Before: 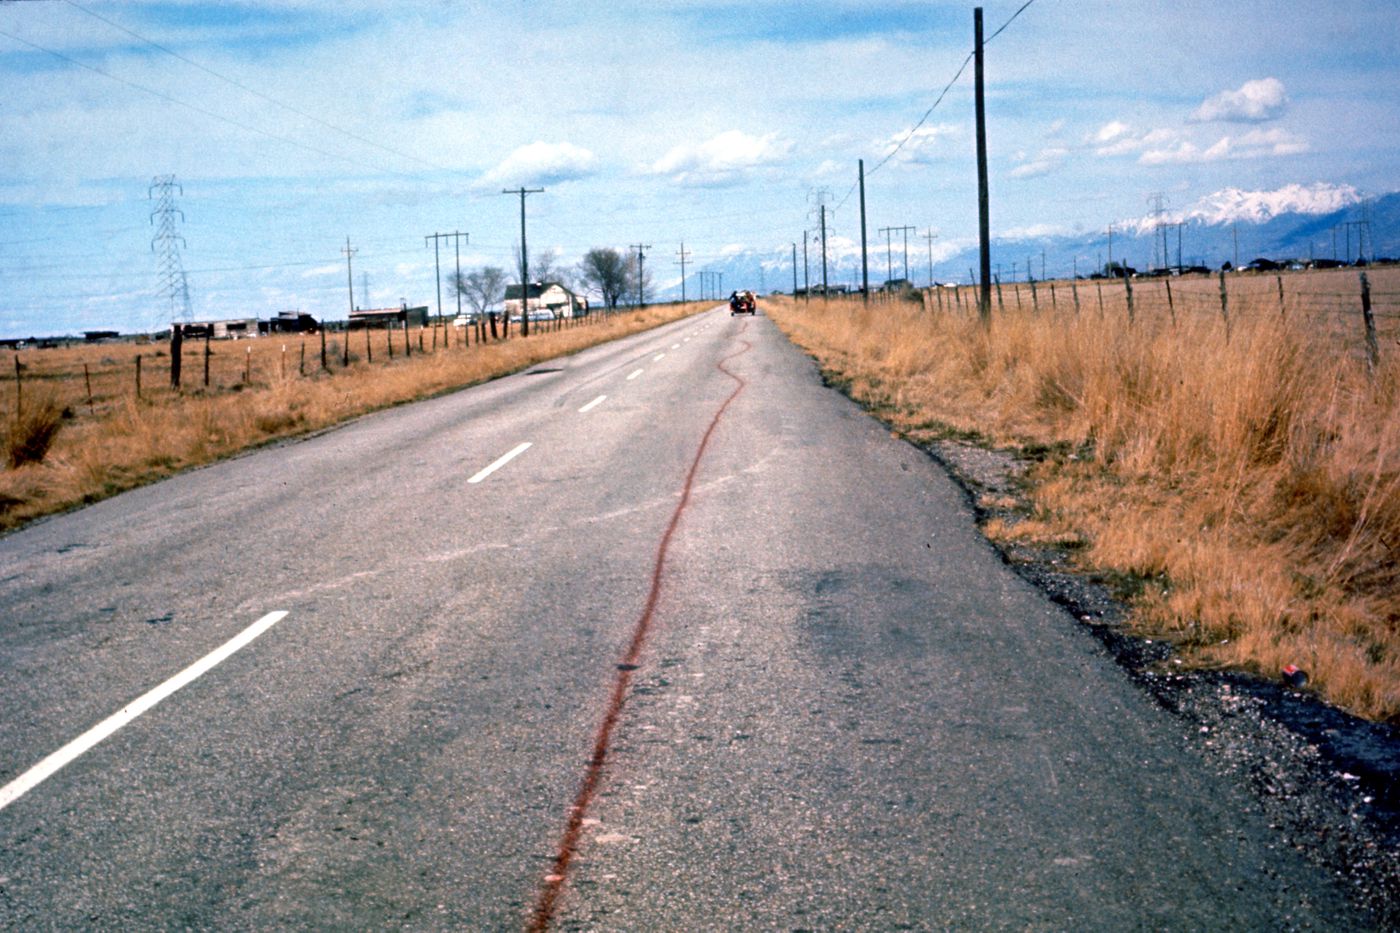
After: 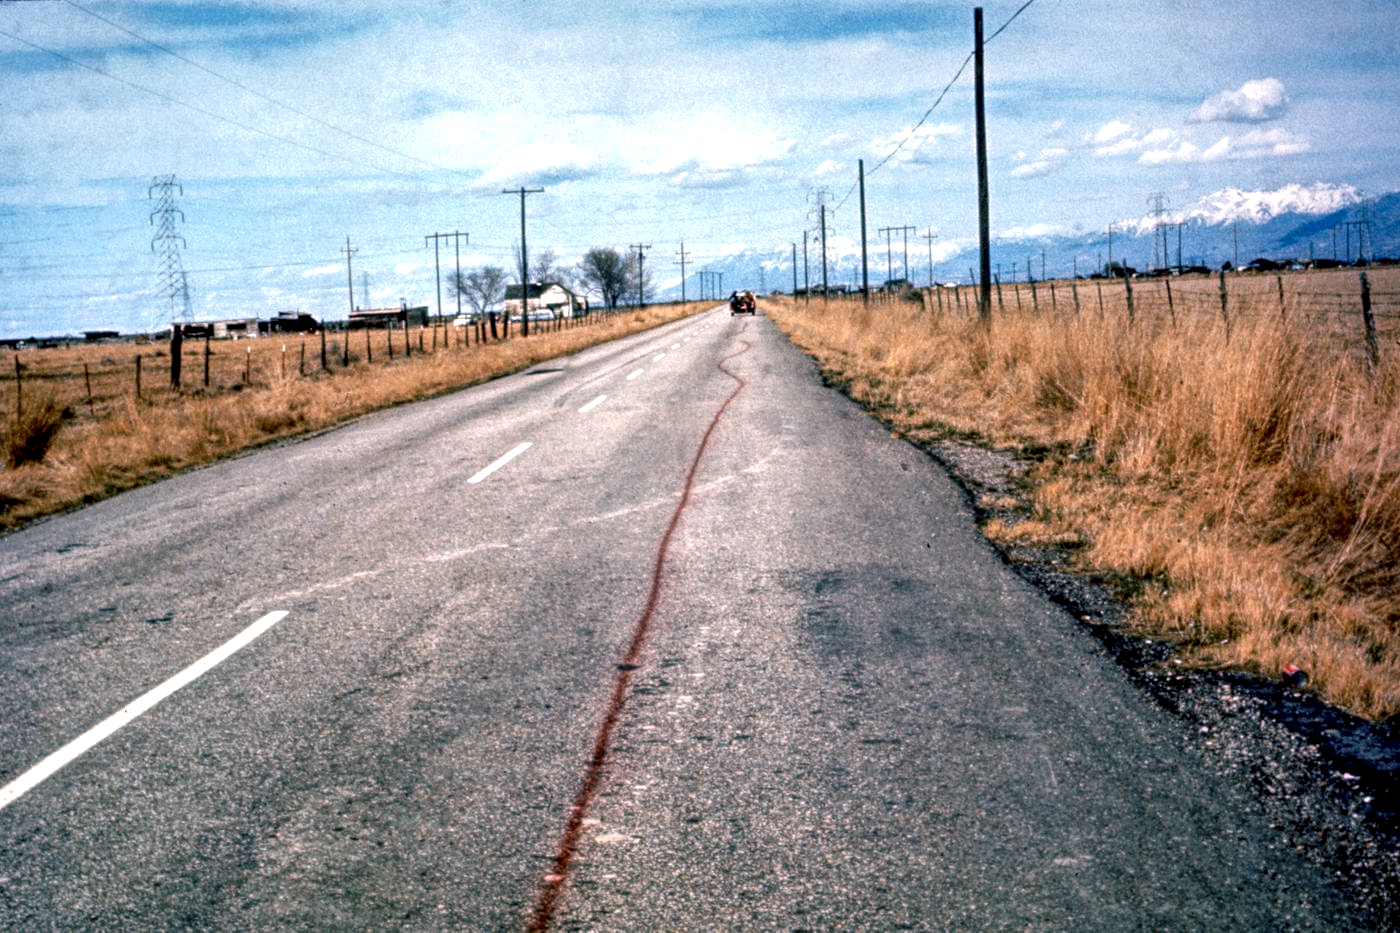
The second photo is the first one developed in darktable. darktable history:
rotate and perspective: automatic cropping off
local contrast: highlights 100%, shadows 100%, detail 200%, midtone range 0.2
